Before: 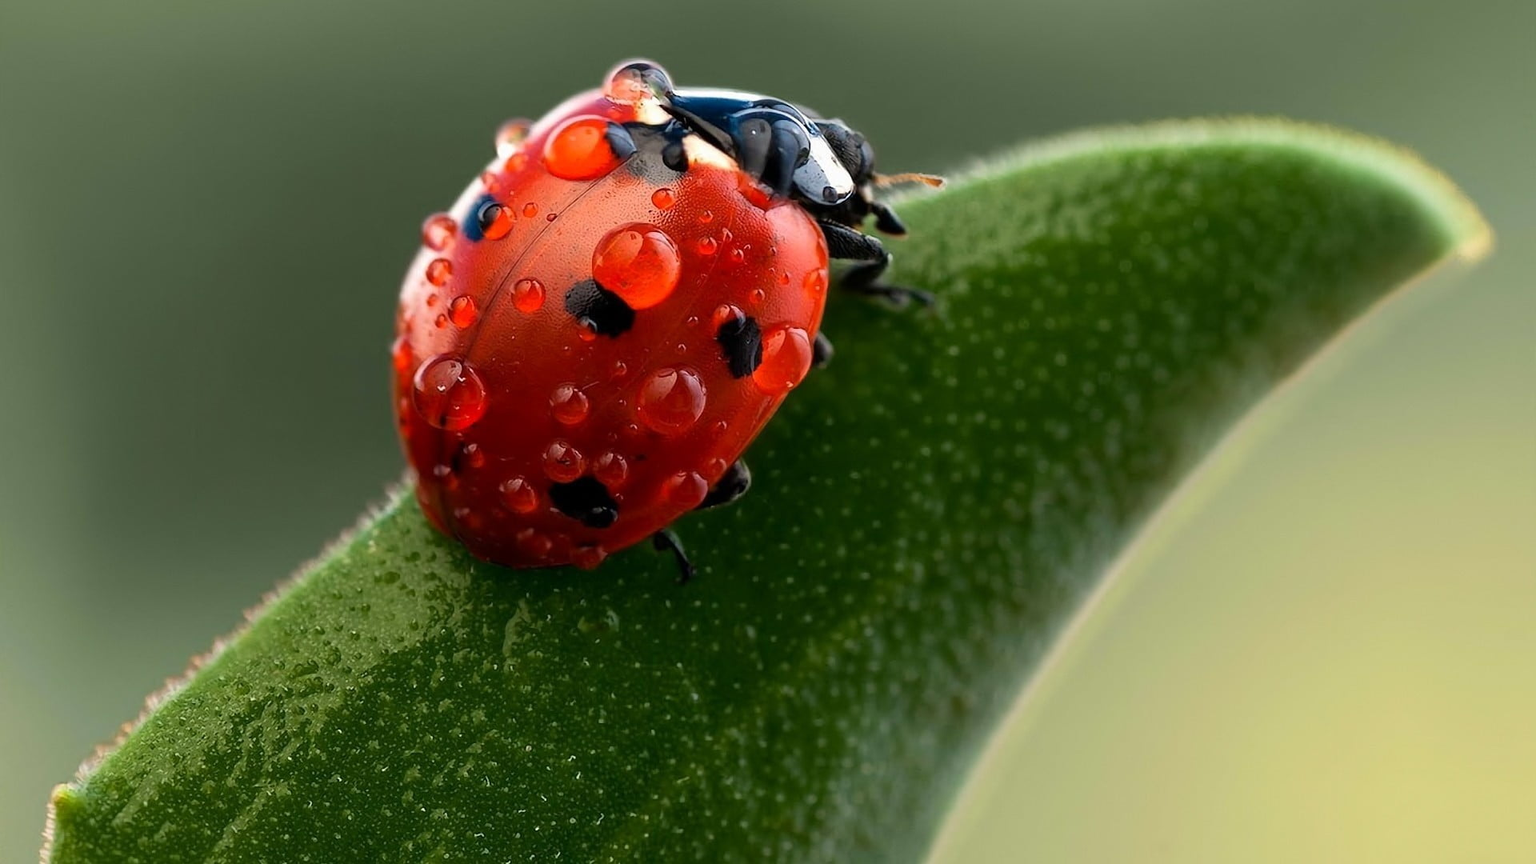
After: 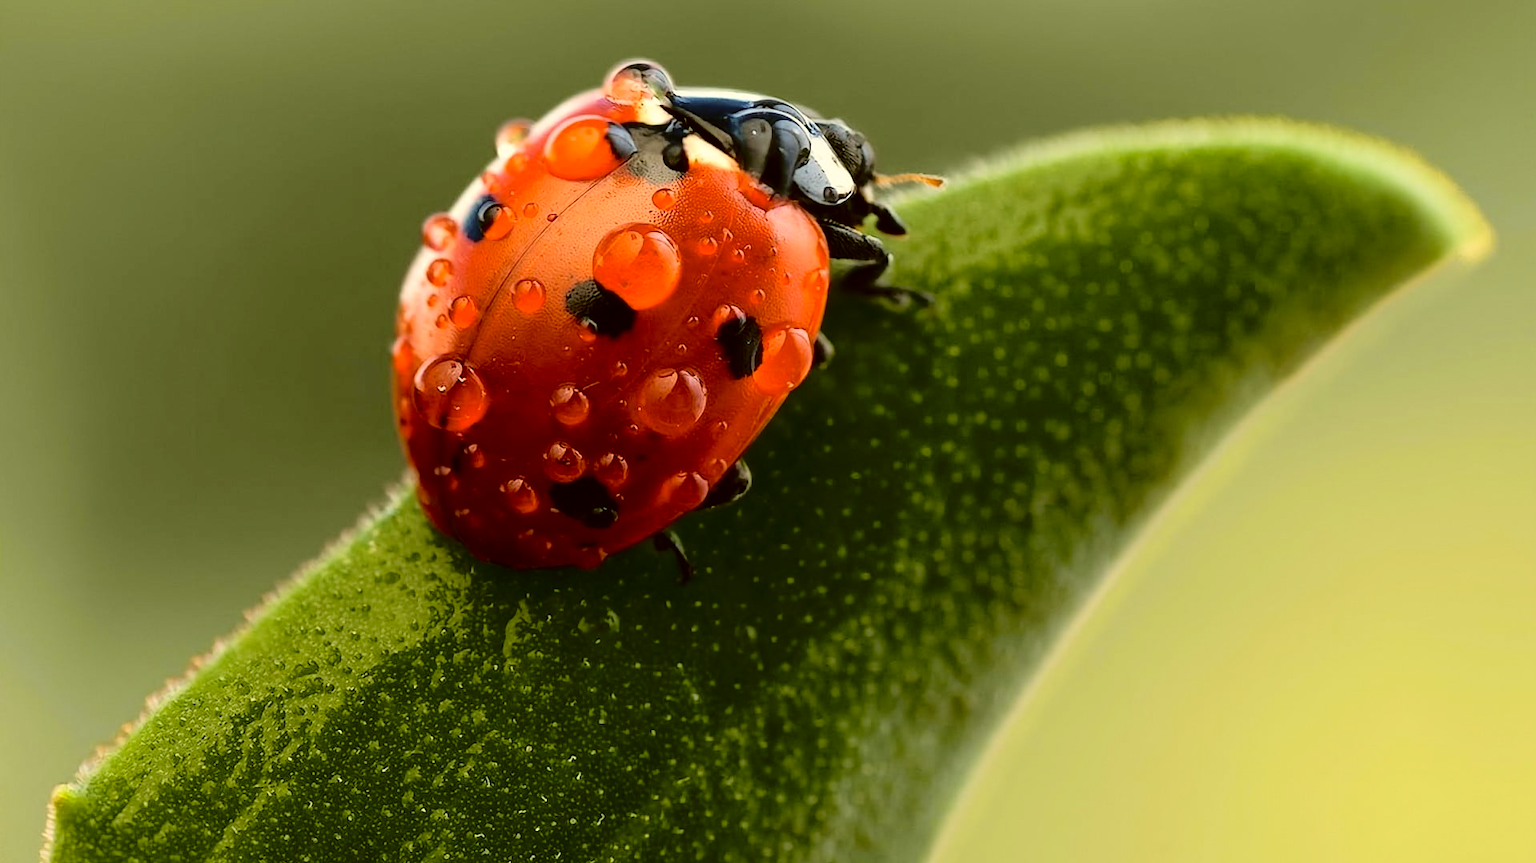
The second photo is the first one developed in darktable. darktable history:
color correction: highlights a* -1.43, highlights b* 10.12, shadows a* 0.395, shadows b* 19.35
tone curve: curves: ch0 [(0, 0) (0.058, 0.039) (0.168, 0.123) (0.282, 0.327) (0.45, 0.534) (0.676, 0.751) (0.89, 0.919) (1, 1)]; ch1 [(0, 0) (0.094, 0.081) (0.285, 0.299) (0.385, 0.403) (0.447, 0.455) (0.495, 0.496) (0.544, 0.552) (0.589, 0.612) (0.722, 0.728) (1, 1)]; ch2 [(0, 0) (0.257, 0.217) (0.43, 0.421) (0.498, 0.507) (0.531, 0.544) (0.56, 0.579) (0.625, 0.66) (1, 1)], color space Lab, independent channels, preserve colors none
